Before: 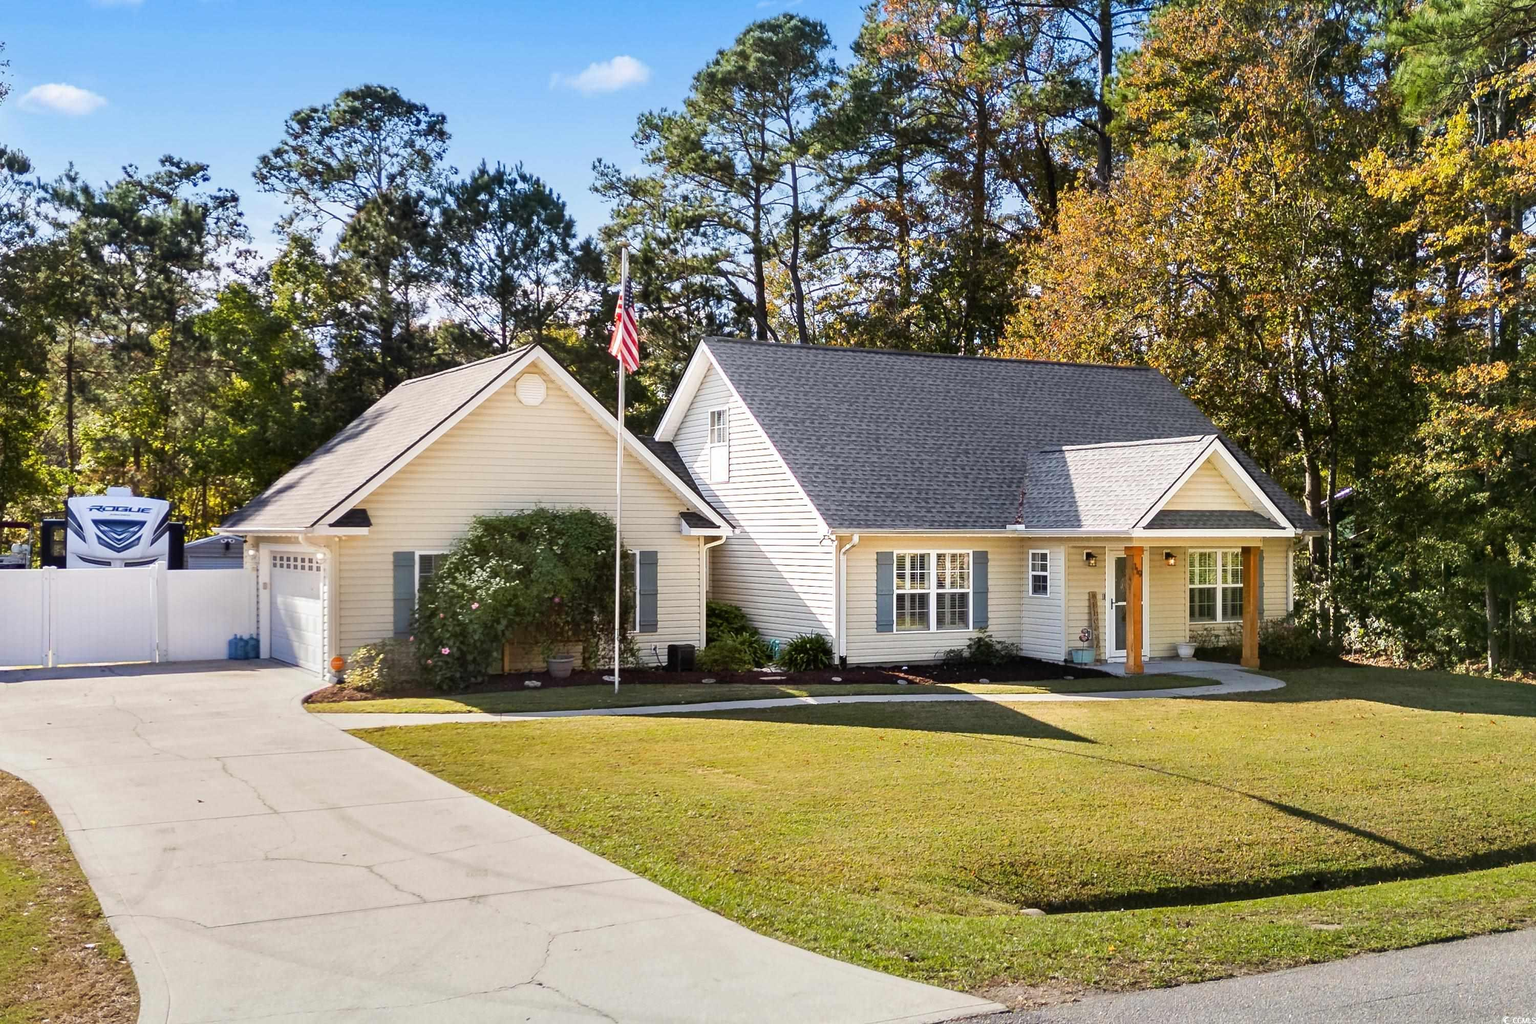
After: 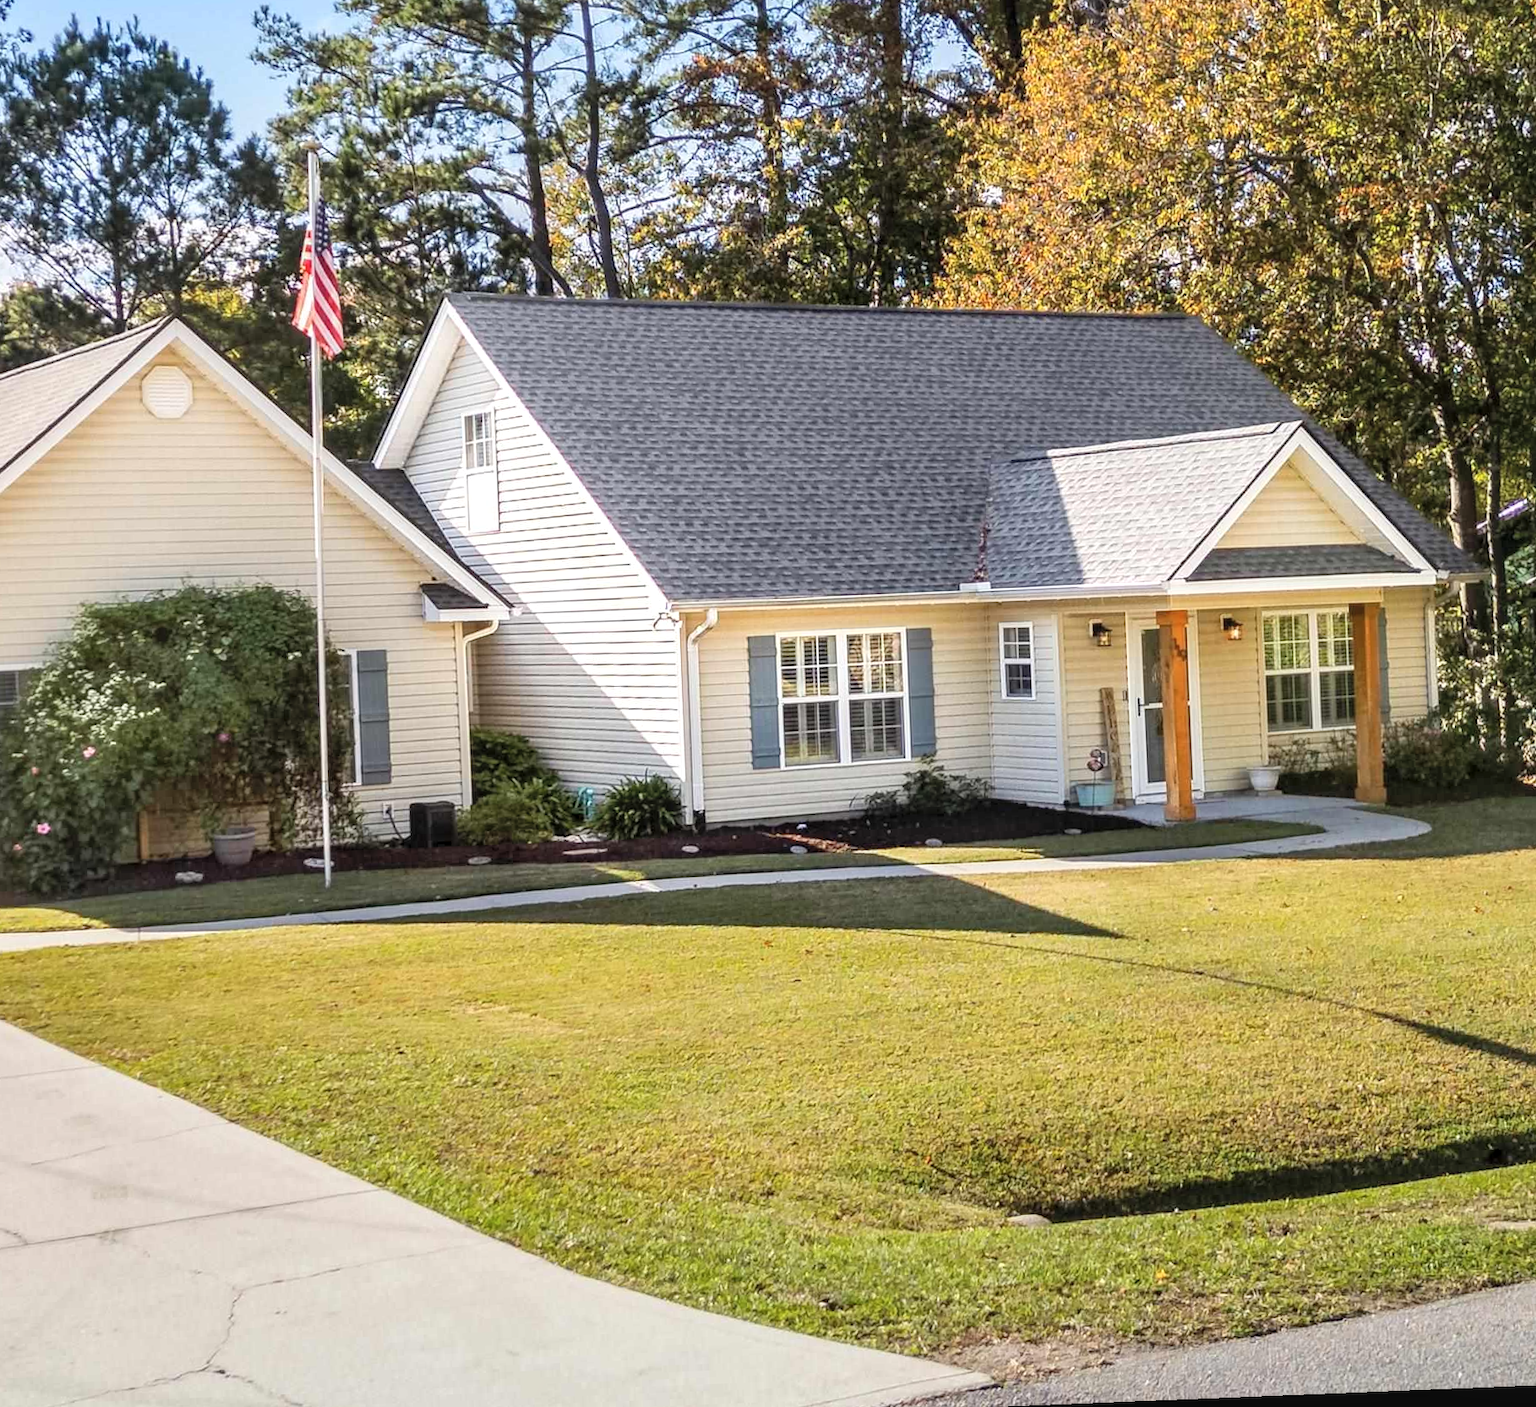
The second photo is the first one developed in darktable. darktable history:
rotate and perspective: rotation -2.29°, automatic cropping off
local contrast: on, module defaults
crop and rotate: left 28.256%, top 17.734%, right 12.656%, bottom 3.573%
contrast brightness saturation: brightness 0.13
